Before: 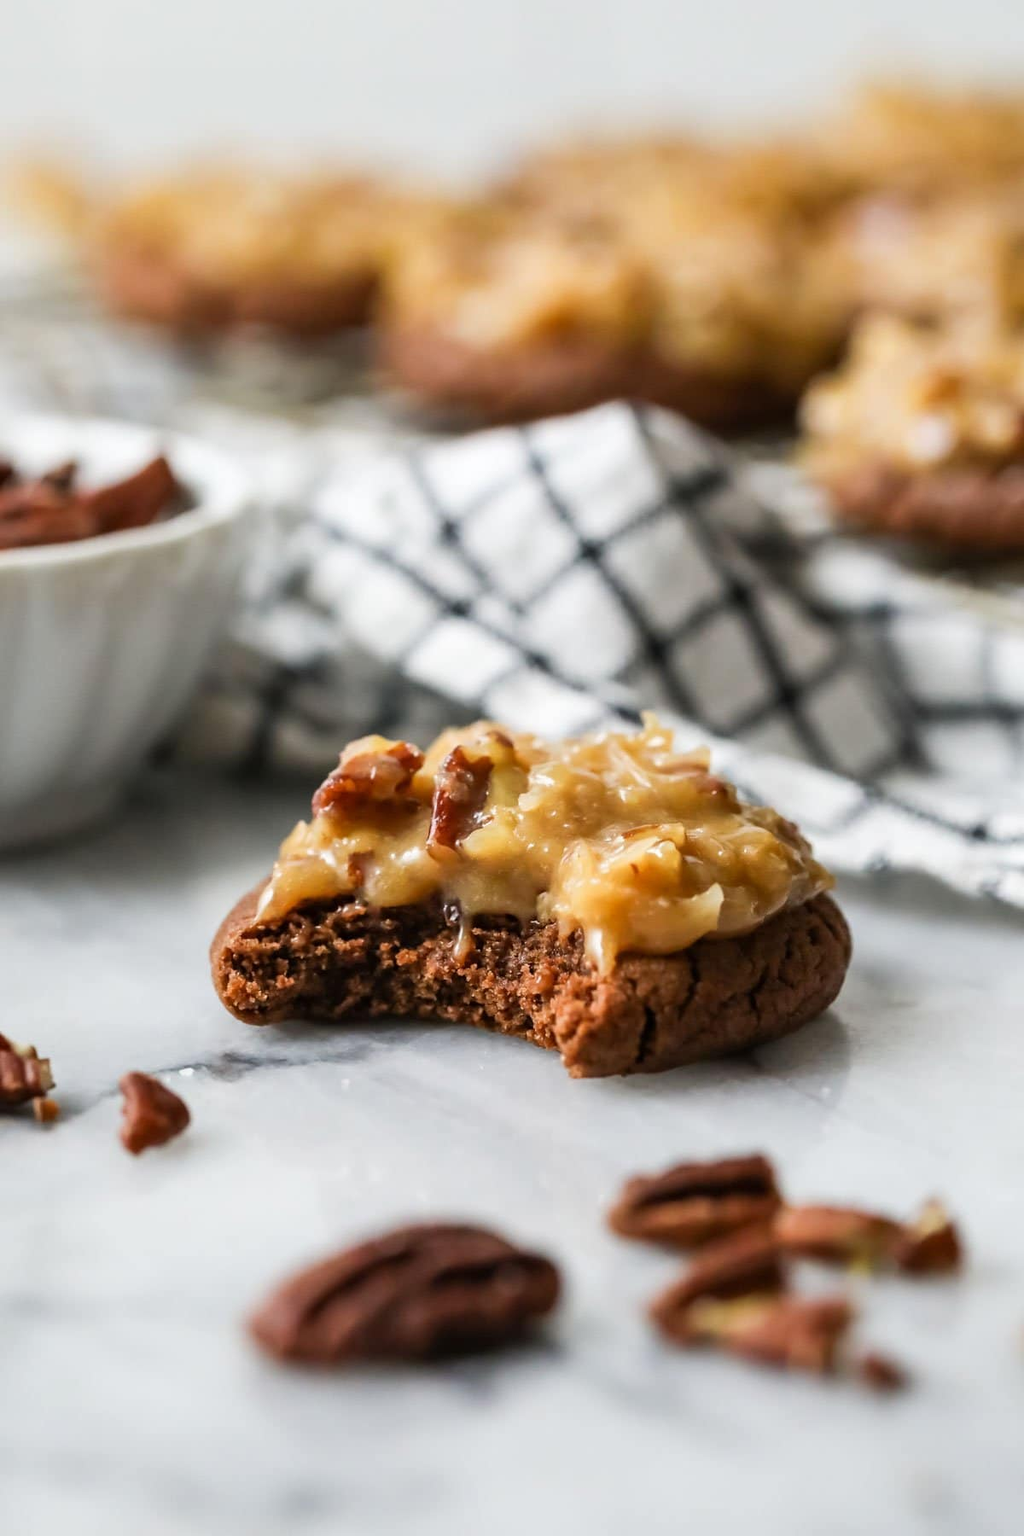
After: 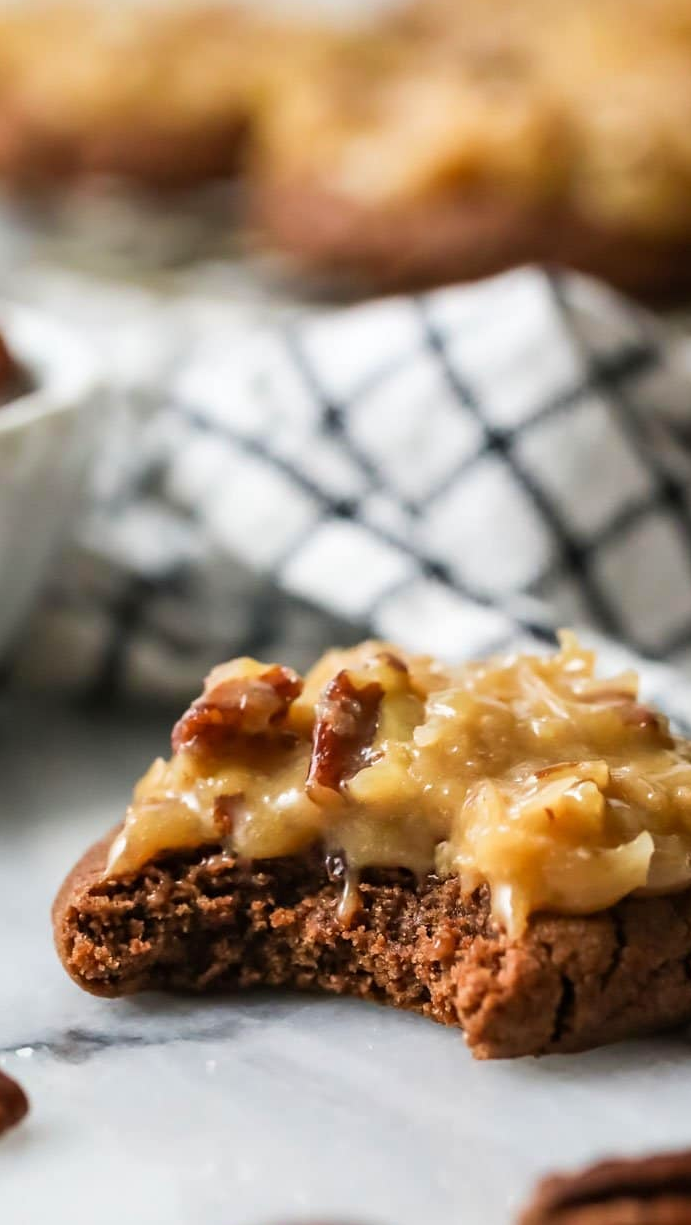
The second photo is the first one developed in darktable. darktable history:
velvia: strength 14.8%
crop: left 16.202%, top 11.381%, right 26.164%, bottom 20.526%
